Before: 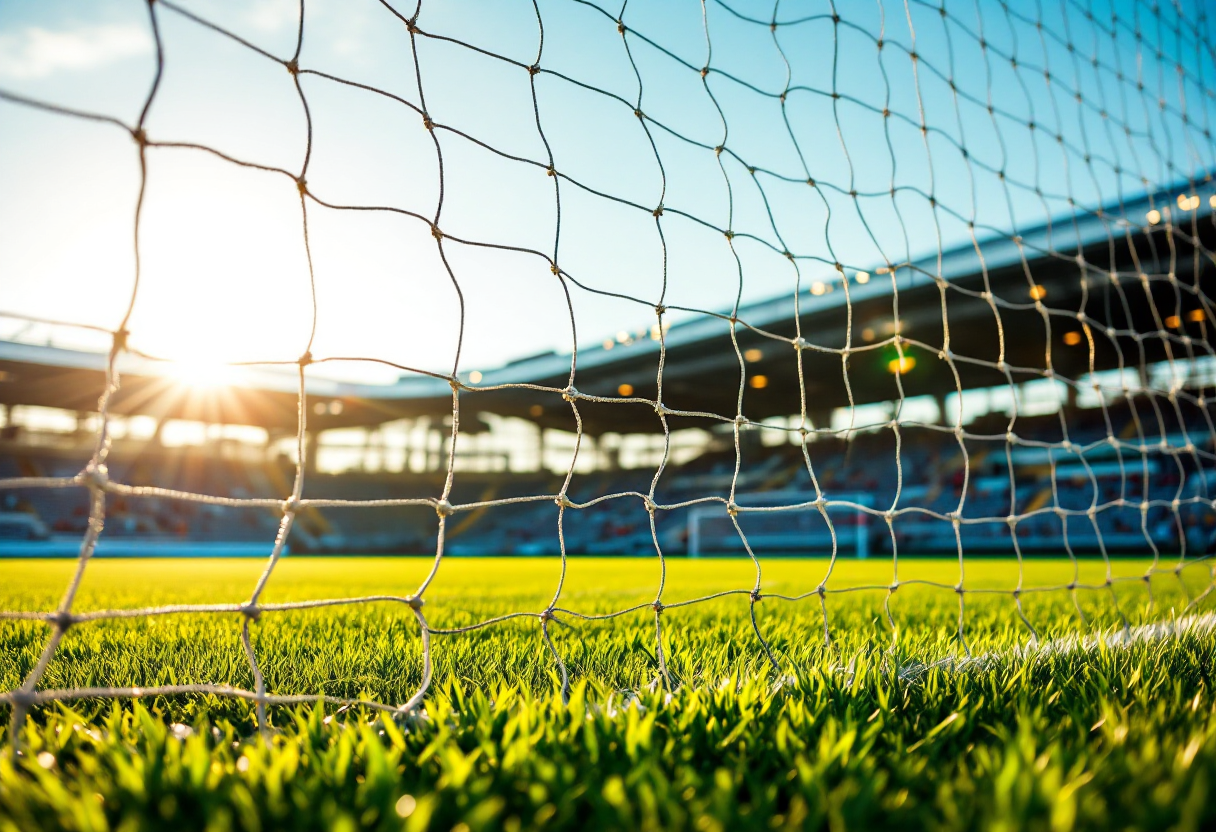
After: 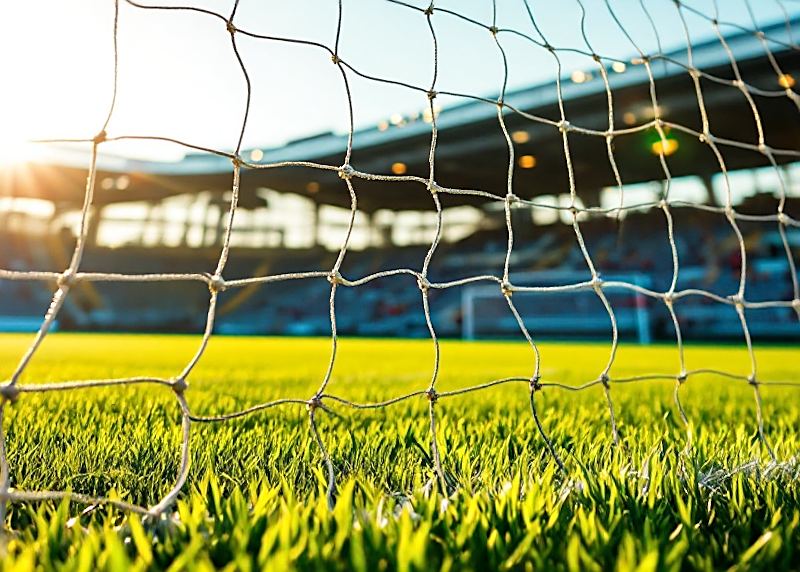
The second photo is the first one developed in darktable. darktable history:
crop: left 9.712%, top 16.928%, right 10.845%, bottom 12.332%
sharpen: on, module defaults
rotate and perspective: rotation 0.72°, lens shift (vertical) -0.352, lens shift (horizontal) -0.051, crop left 0.152, crop right 0.859, crop top 0.019, crop bottom 0.964
